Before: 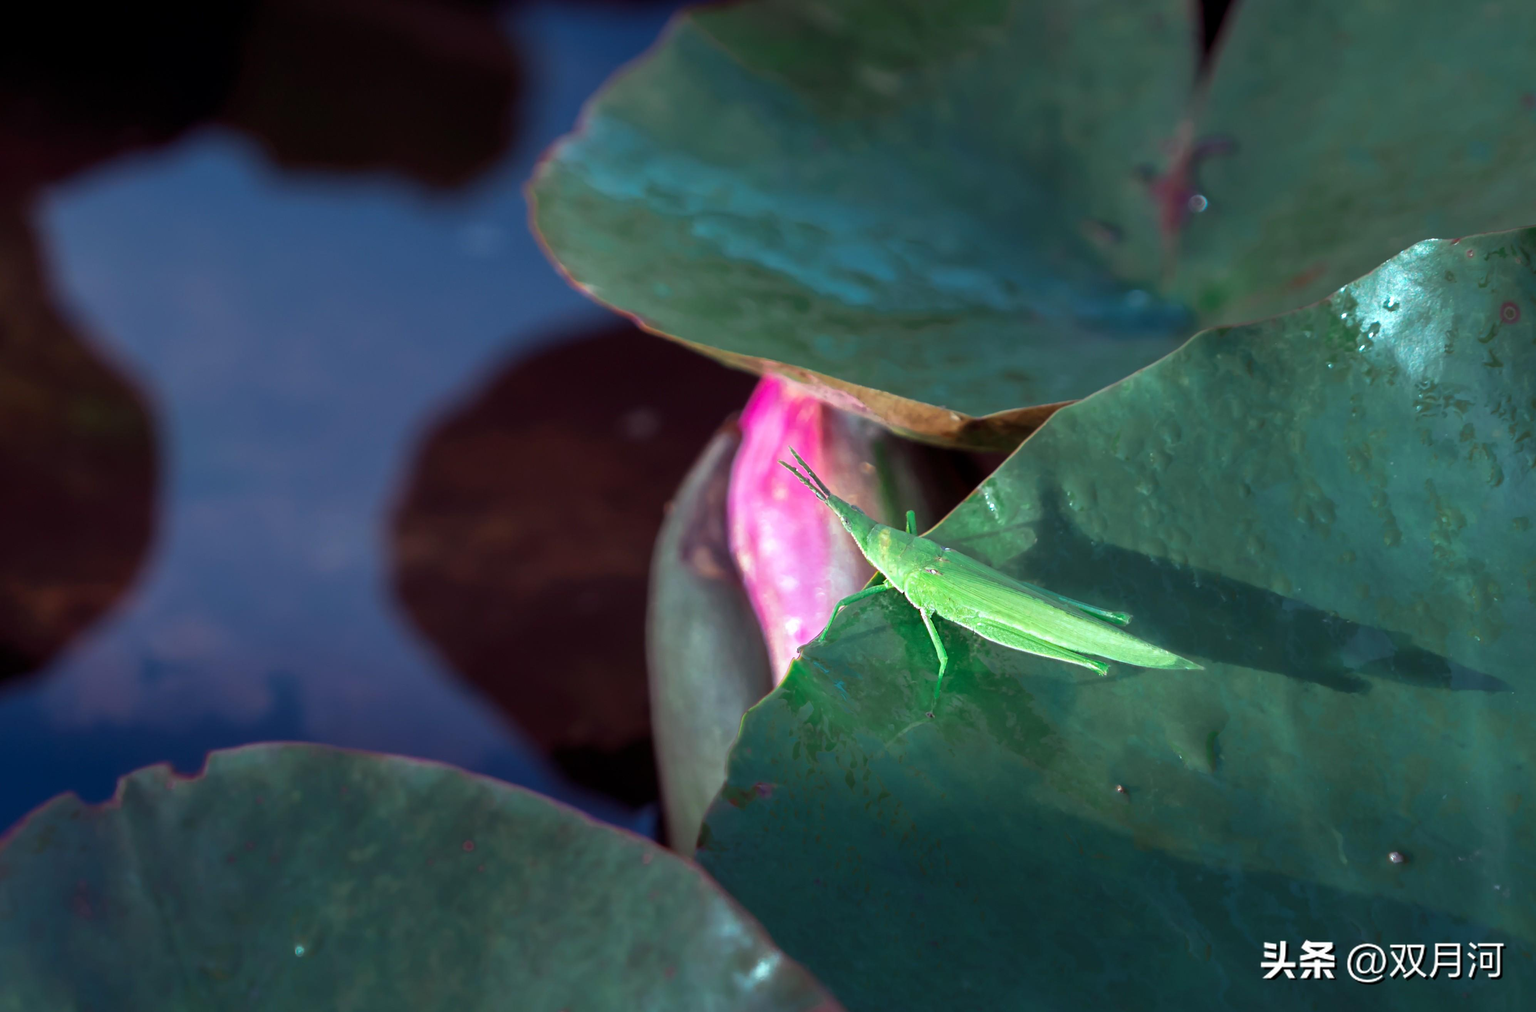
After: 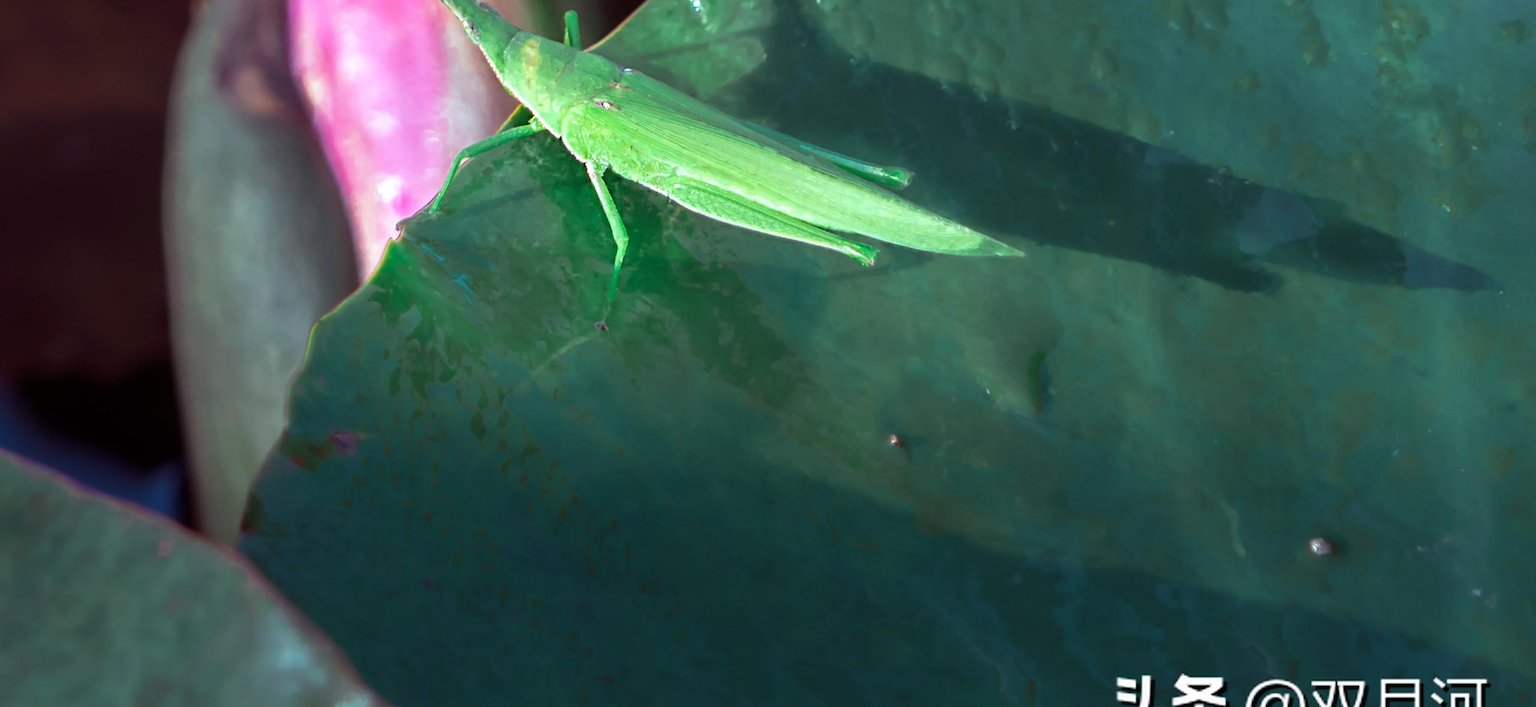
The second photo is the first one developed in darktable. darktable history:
crop and rotate: left 35.212%, top 49.799%, bottom 4.928%
